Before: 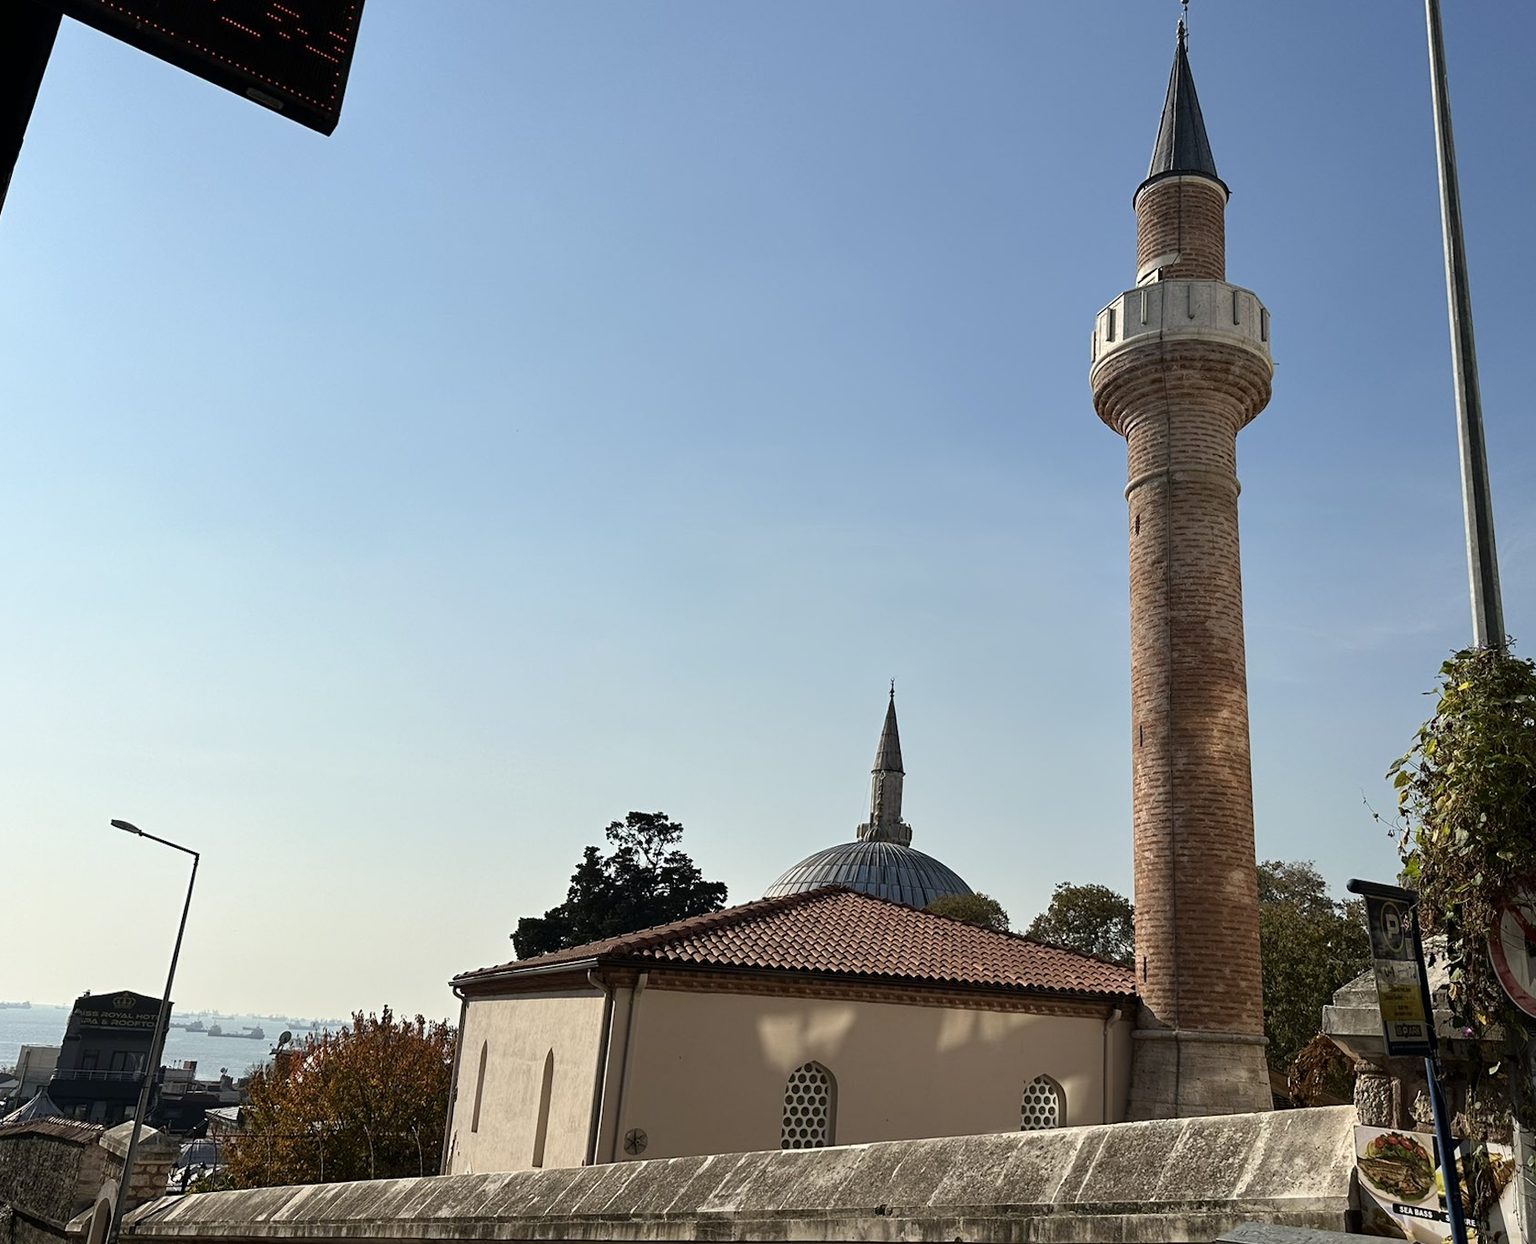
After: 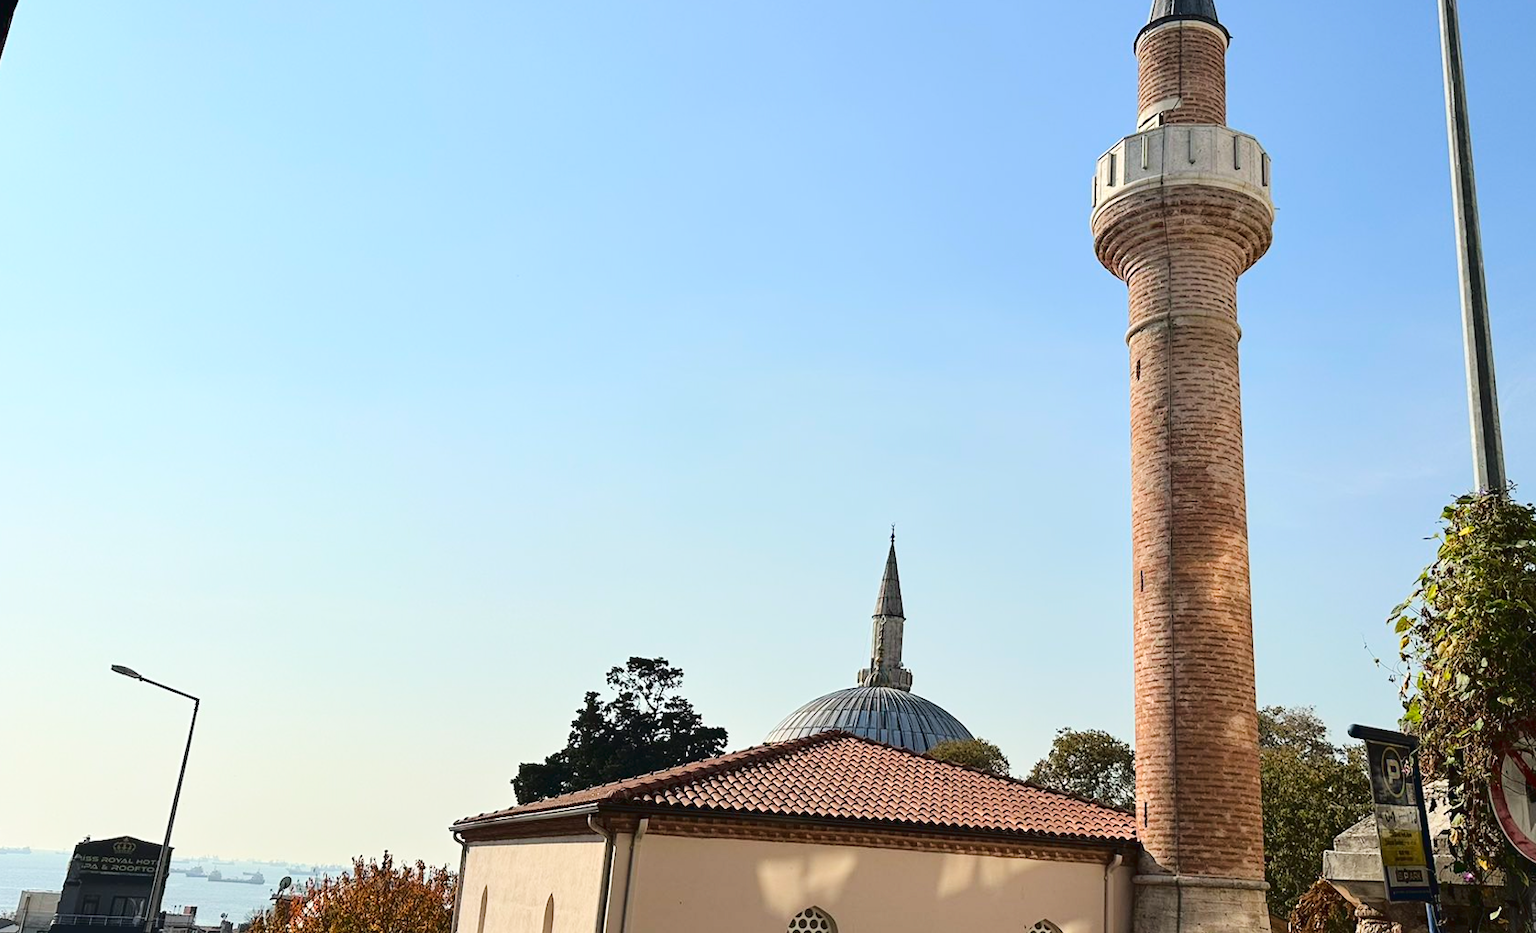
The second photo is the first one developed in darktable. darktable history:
tone curve: curves: ch0 [(0, 0.026) (0.146, 0.158) (0.272, 0.34) (0.453, 0.627) (0.687, 0.829) (1, 1)], color space Lab, linked channels, preserve colors none
crop and rotate: top 12.5%, bottom 12.5%
rgb curve: curves: ch0 [(0, 0) (0.053, 0.068) (0.122, 0.128) (1, 1)]
